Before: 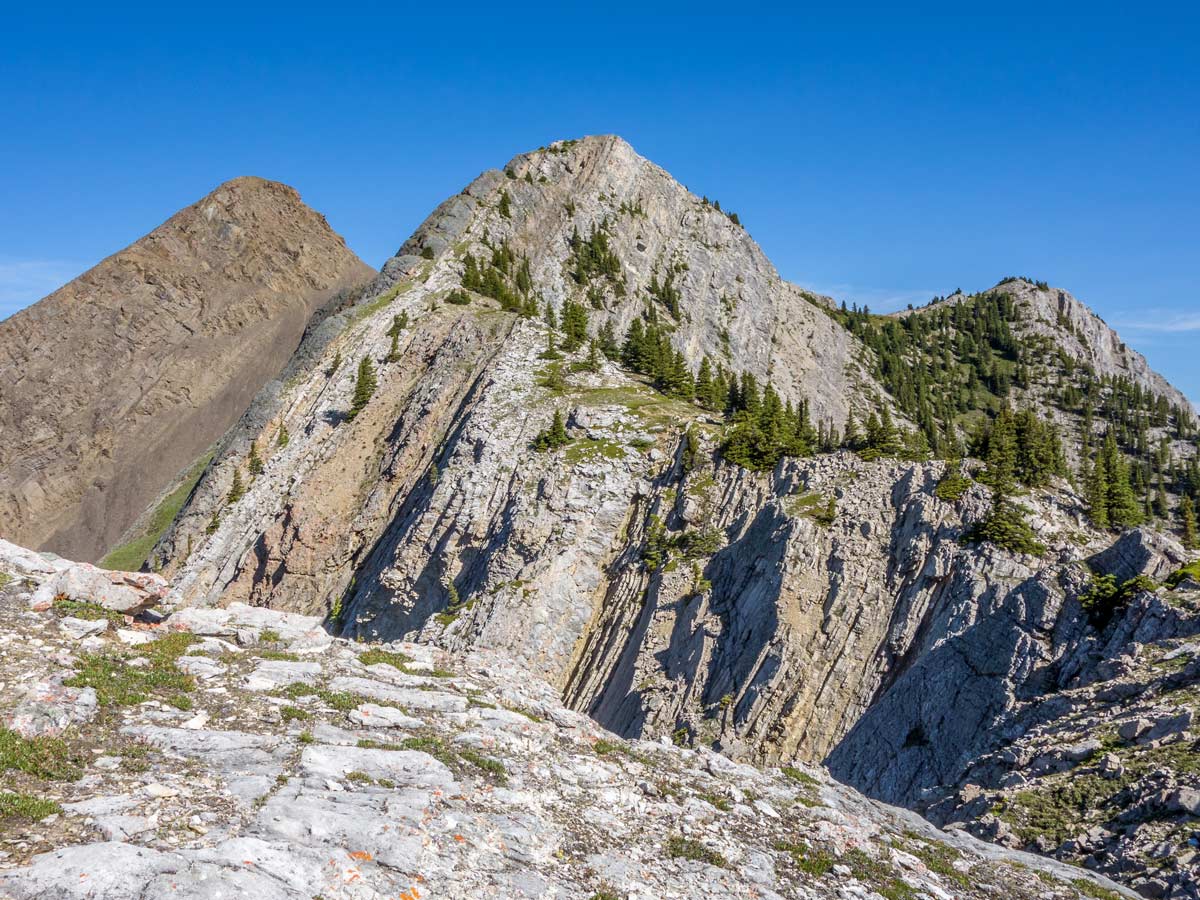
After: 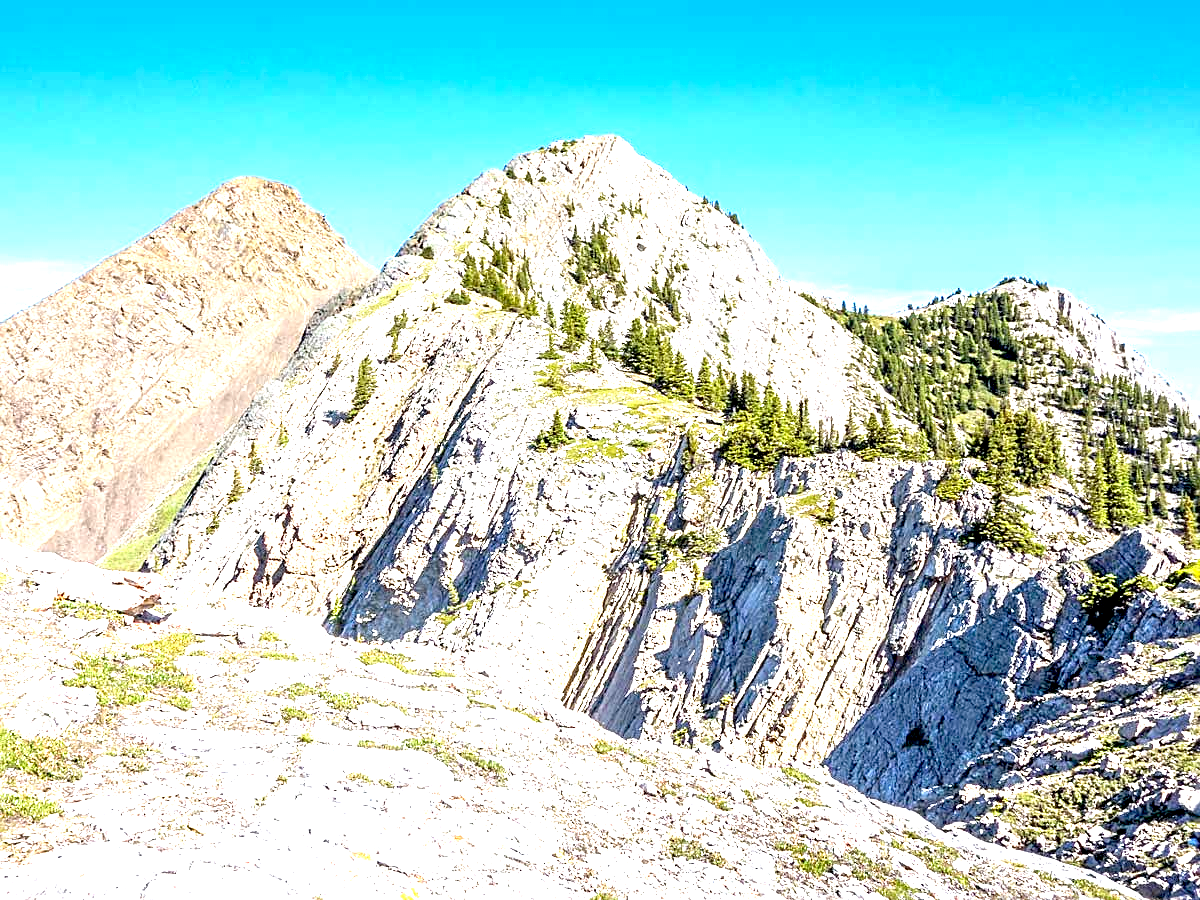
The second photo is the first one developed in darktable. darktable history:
exposure: black level correction 0.005, exposure 2.083 EV, compensate highlight preservation false
sharpen: on, module defaults
color correction: highlights a* -0.075, highlights b* 0.136
